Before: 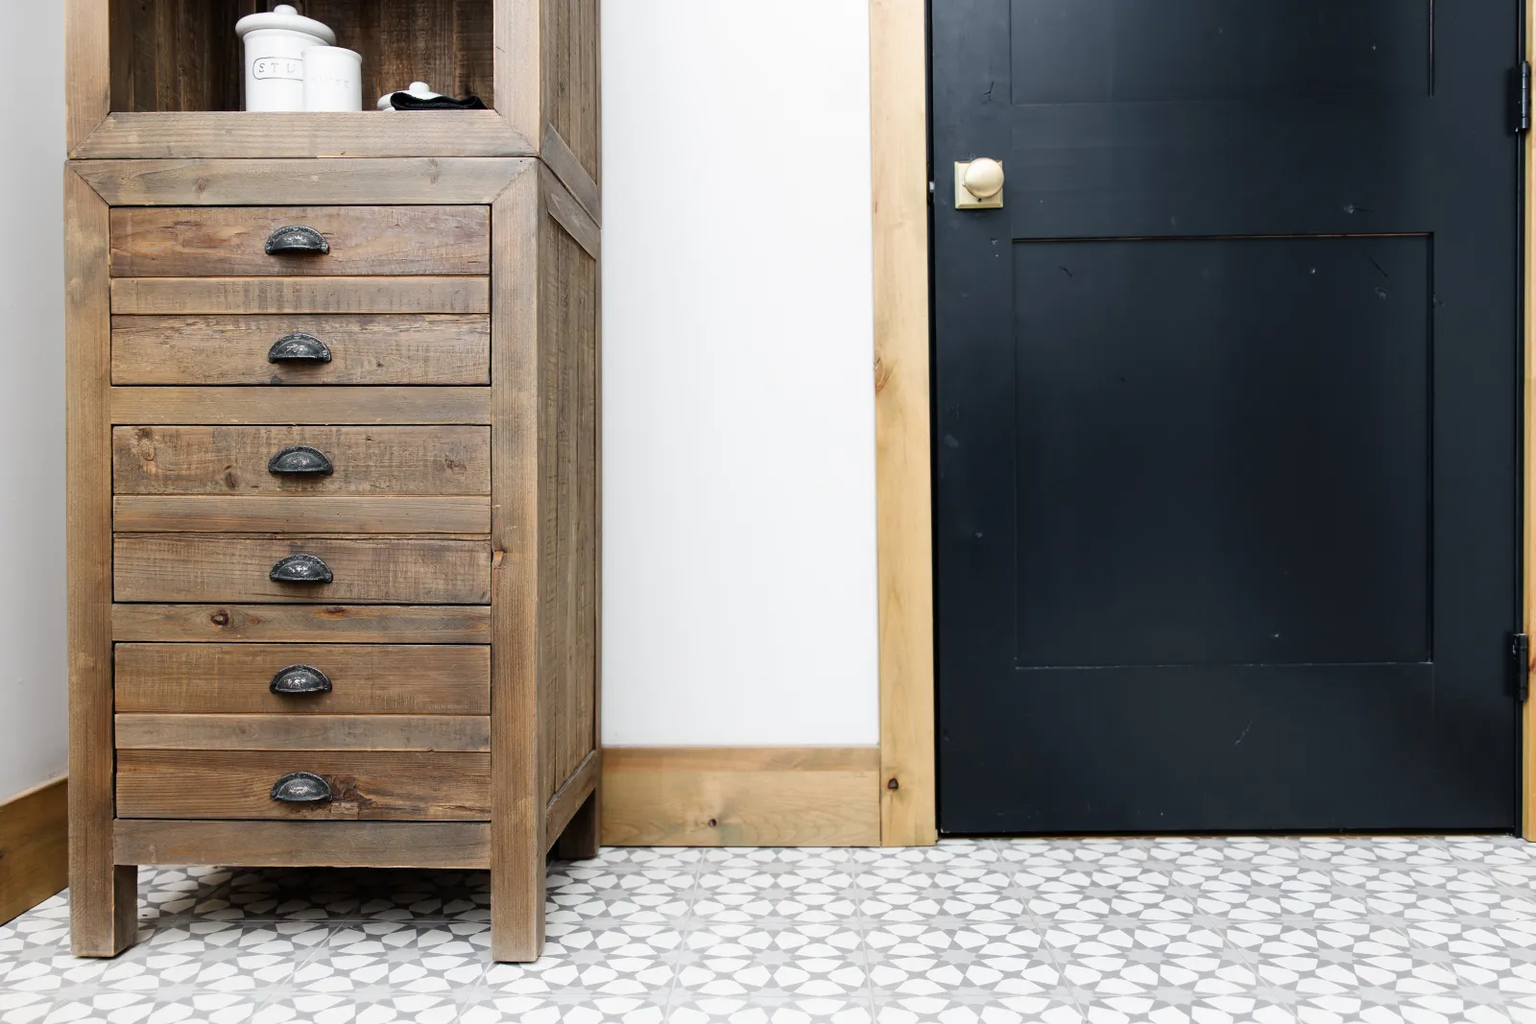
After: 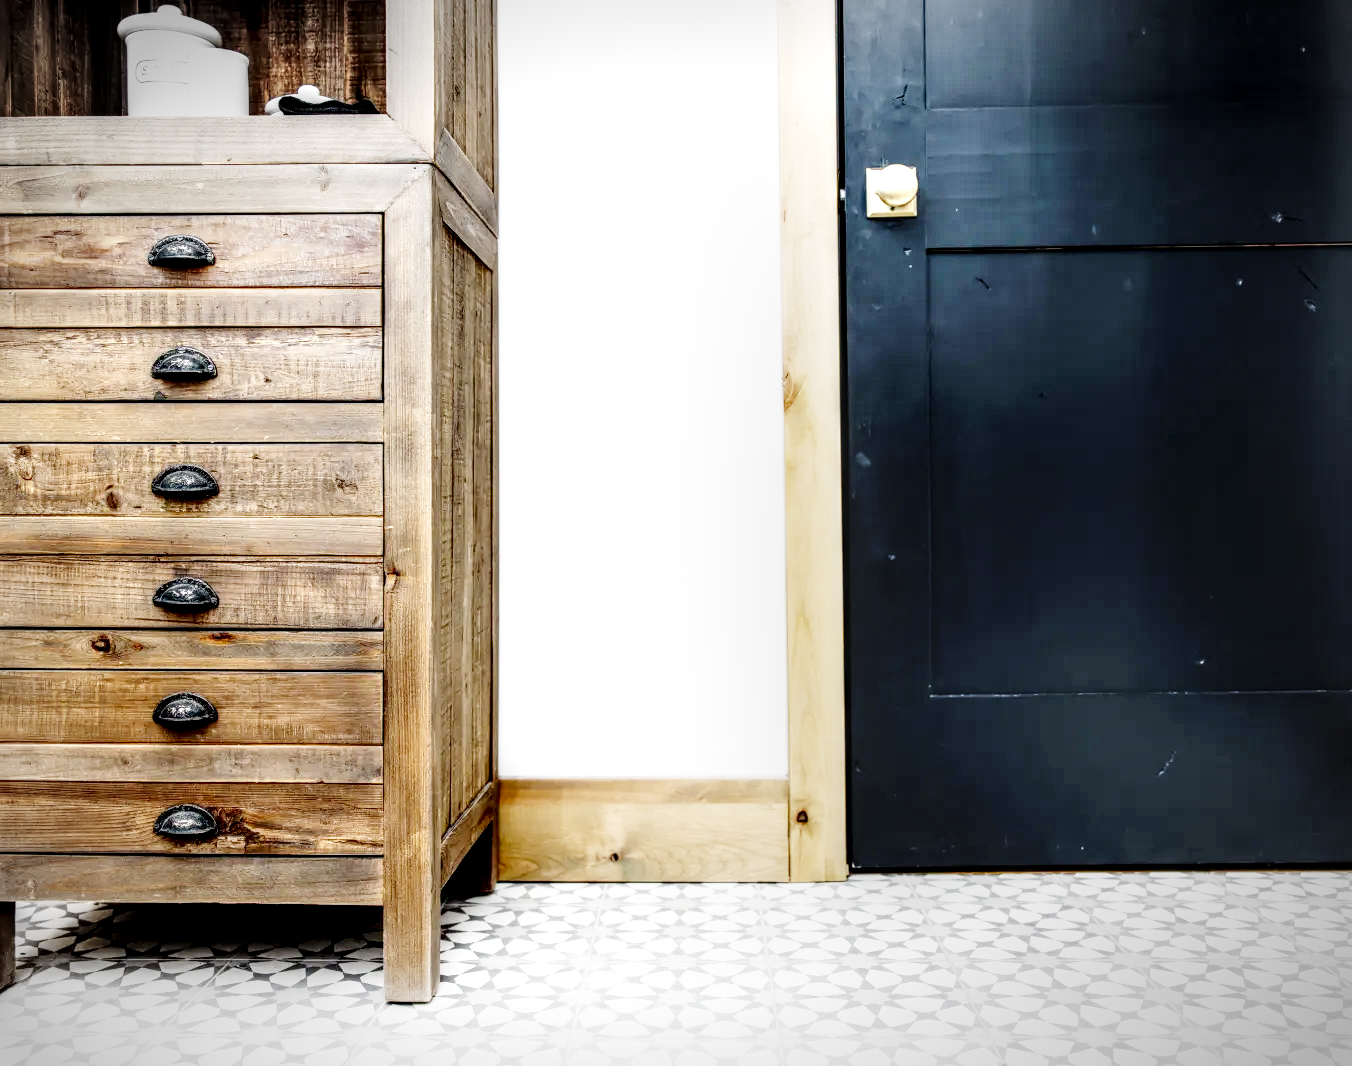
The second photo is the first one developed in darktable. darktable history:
base curve: curves: ch0 [(0, 0) (0, 0) (0.002, 0.001) (0.008, 0.003) (0.019, 0.011) (0.037, 0.037) (0.064, 0.11) (0.102, 0.232) (0.152, 0.379) (0.216, 0.524) (0.296, 0.665) (0.394, 0.789) (0.512, 0.881) (0.651, 0.945) (0.813, 0.986) (1, 1)], preserve colors none
local contrast: highlights 16%, detail 186%
vignetting: fall-off start 86.59%, automatic ratio true
crop: left 8.019%, right 7.435%
